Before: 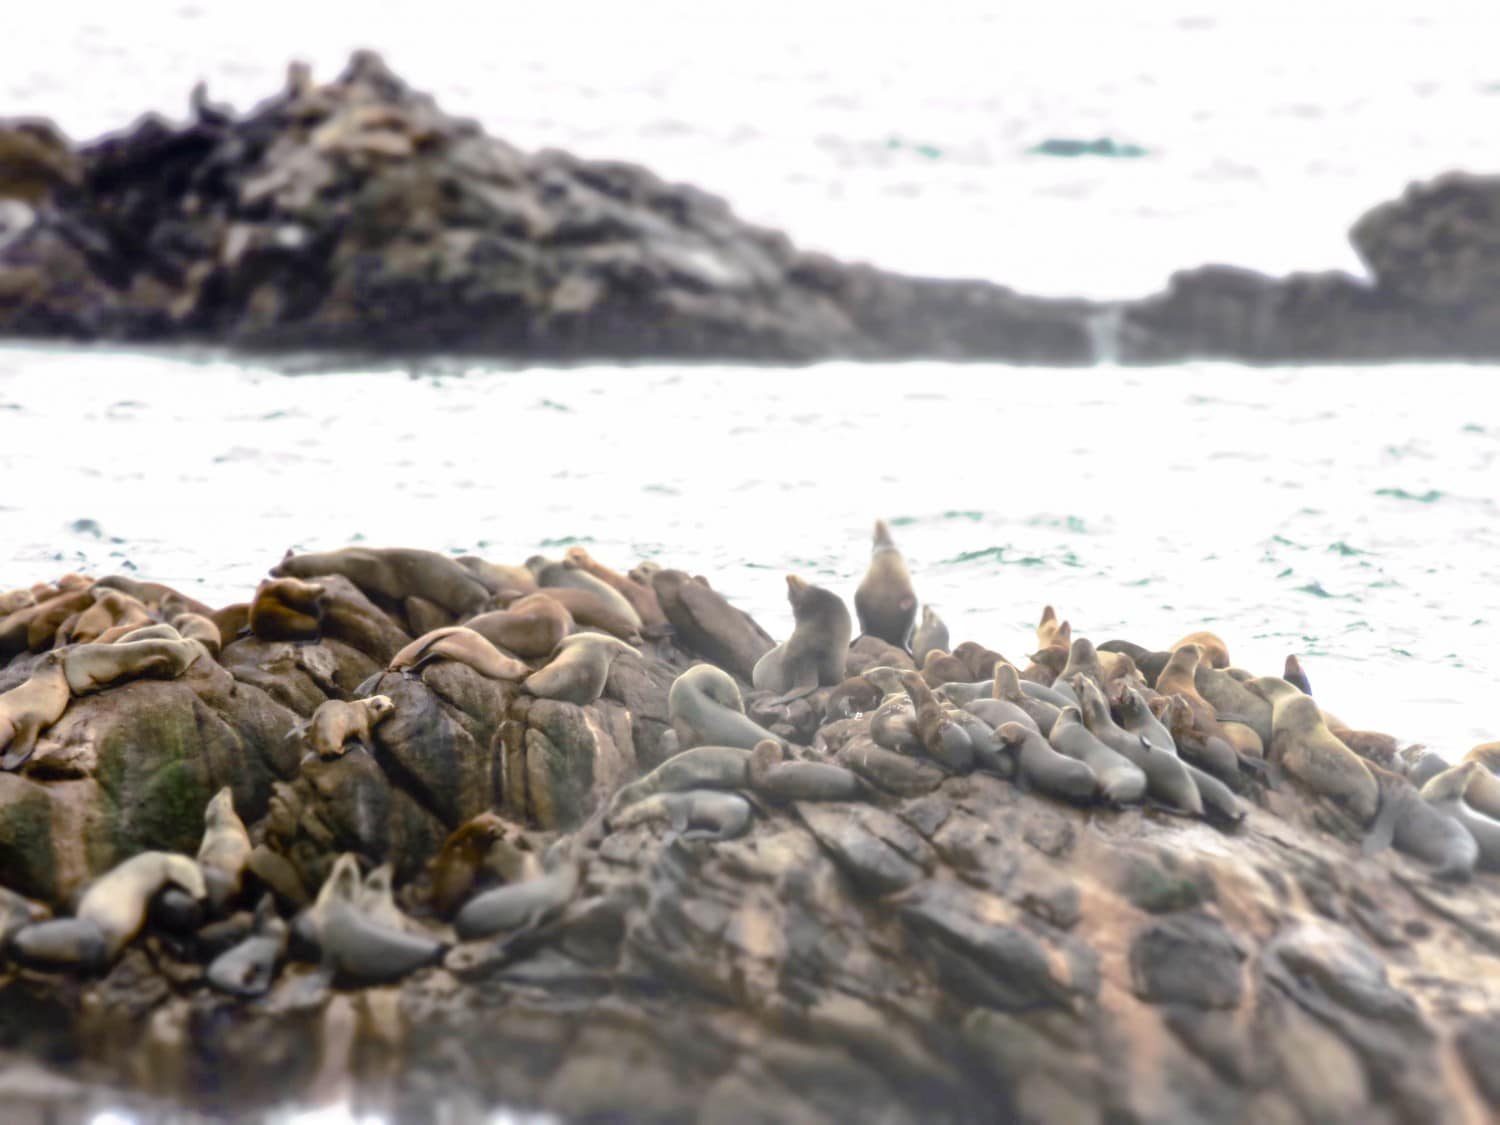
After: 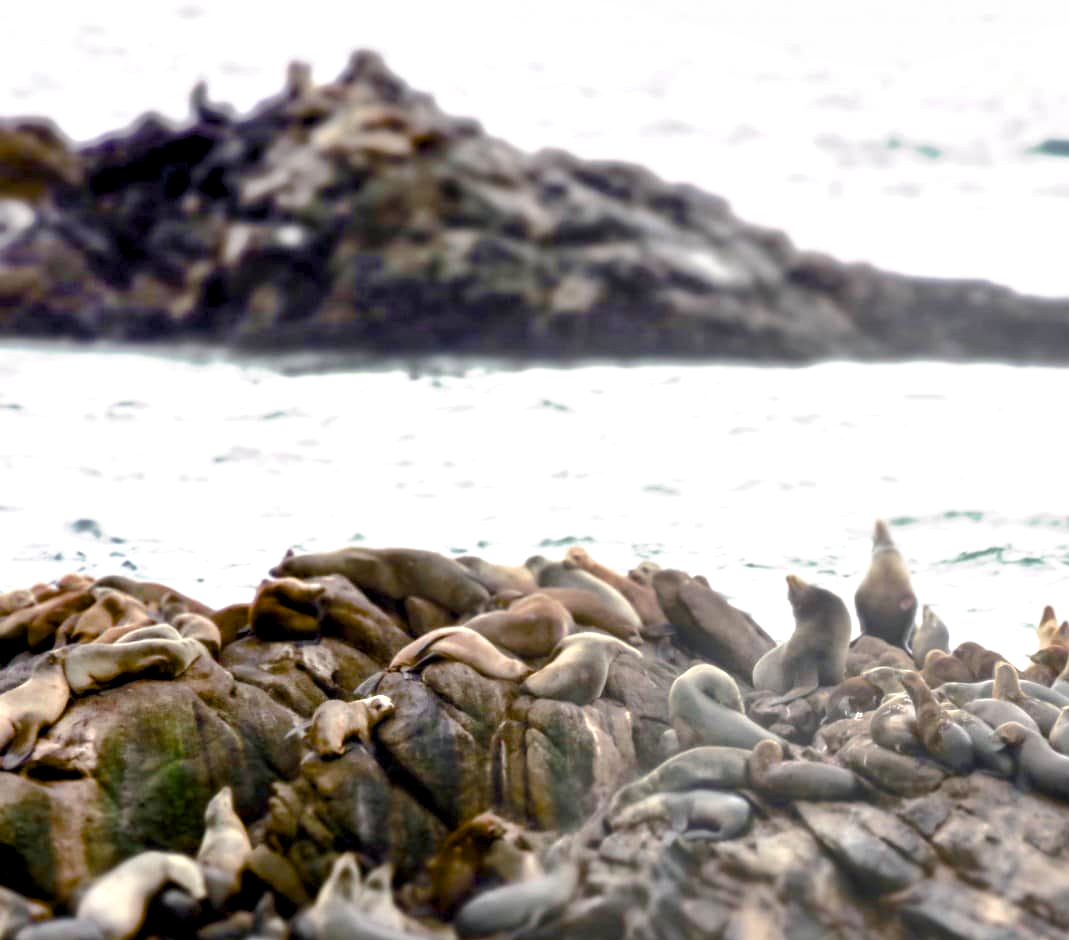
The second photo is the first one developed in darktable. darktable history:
crop: right 28.72%, bottom 16.428%
color balance rgb: perceptual saturation grading › global saturation 14.085%, perceptual saturation grading › highlights -30.854%, perceptual saturation grading › shadows 51.405%
contrast equalizer: y [[0.6 ×6], [0.55 ×6], [0 ×6], [0 ×6], [0 ×6]], mix 0.573
